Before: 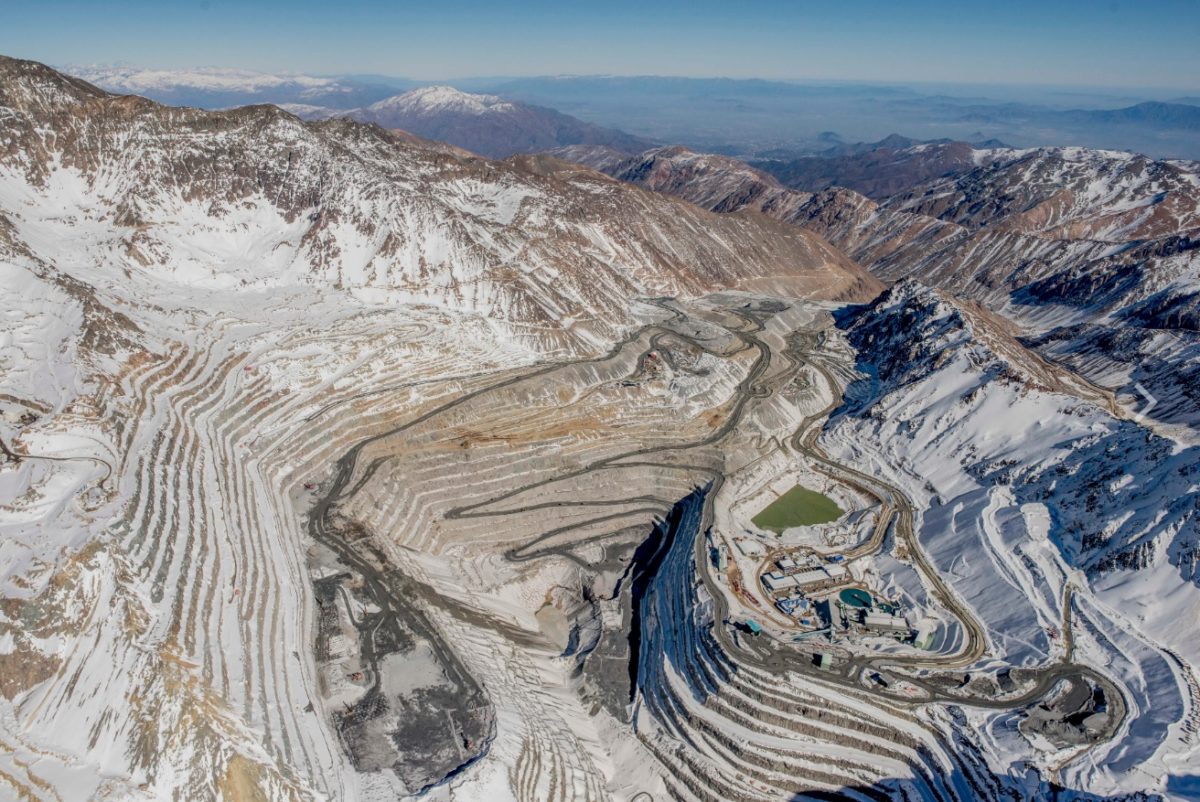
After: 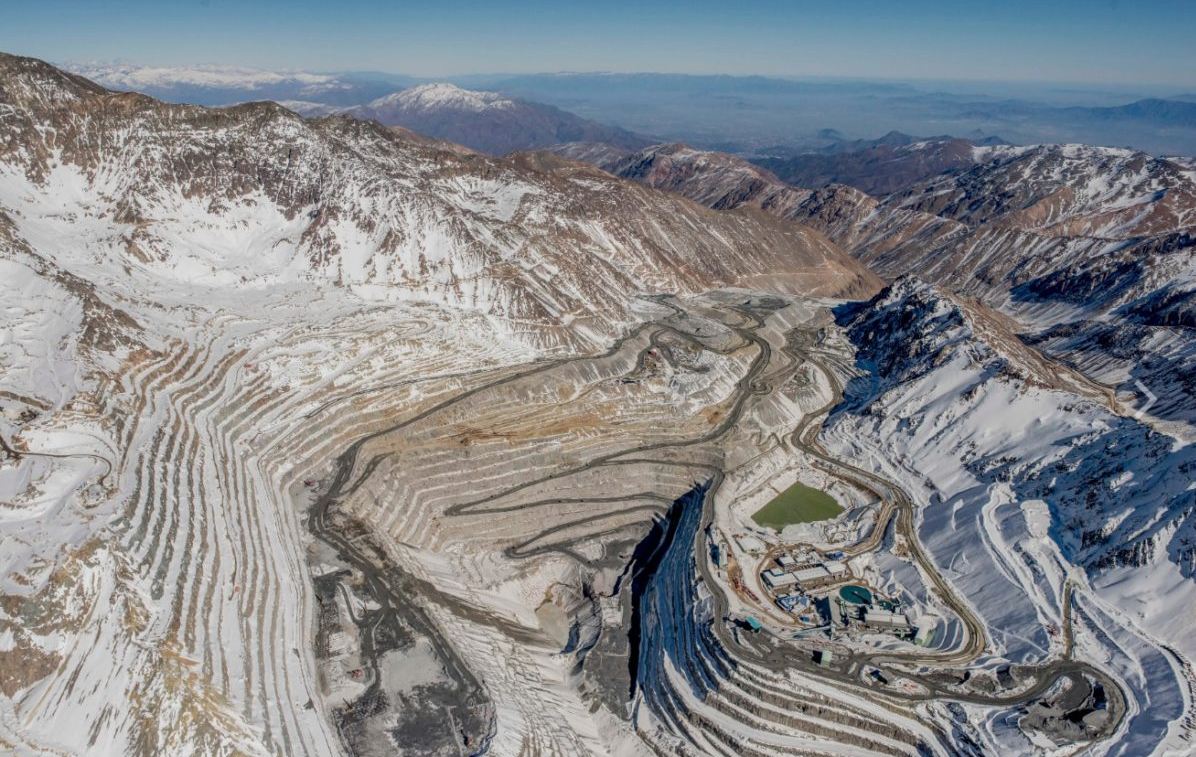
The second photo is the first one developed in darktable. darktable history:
crop: top 0.448%, right 0.264%, bottom 5.045%
base curve: curves: ch0 [(0, 0) (0.303, 0.277) (1, 1)]
